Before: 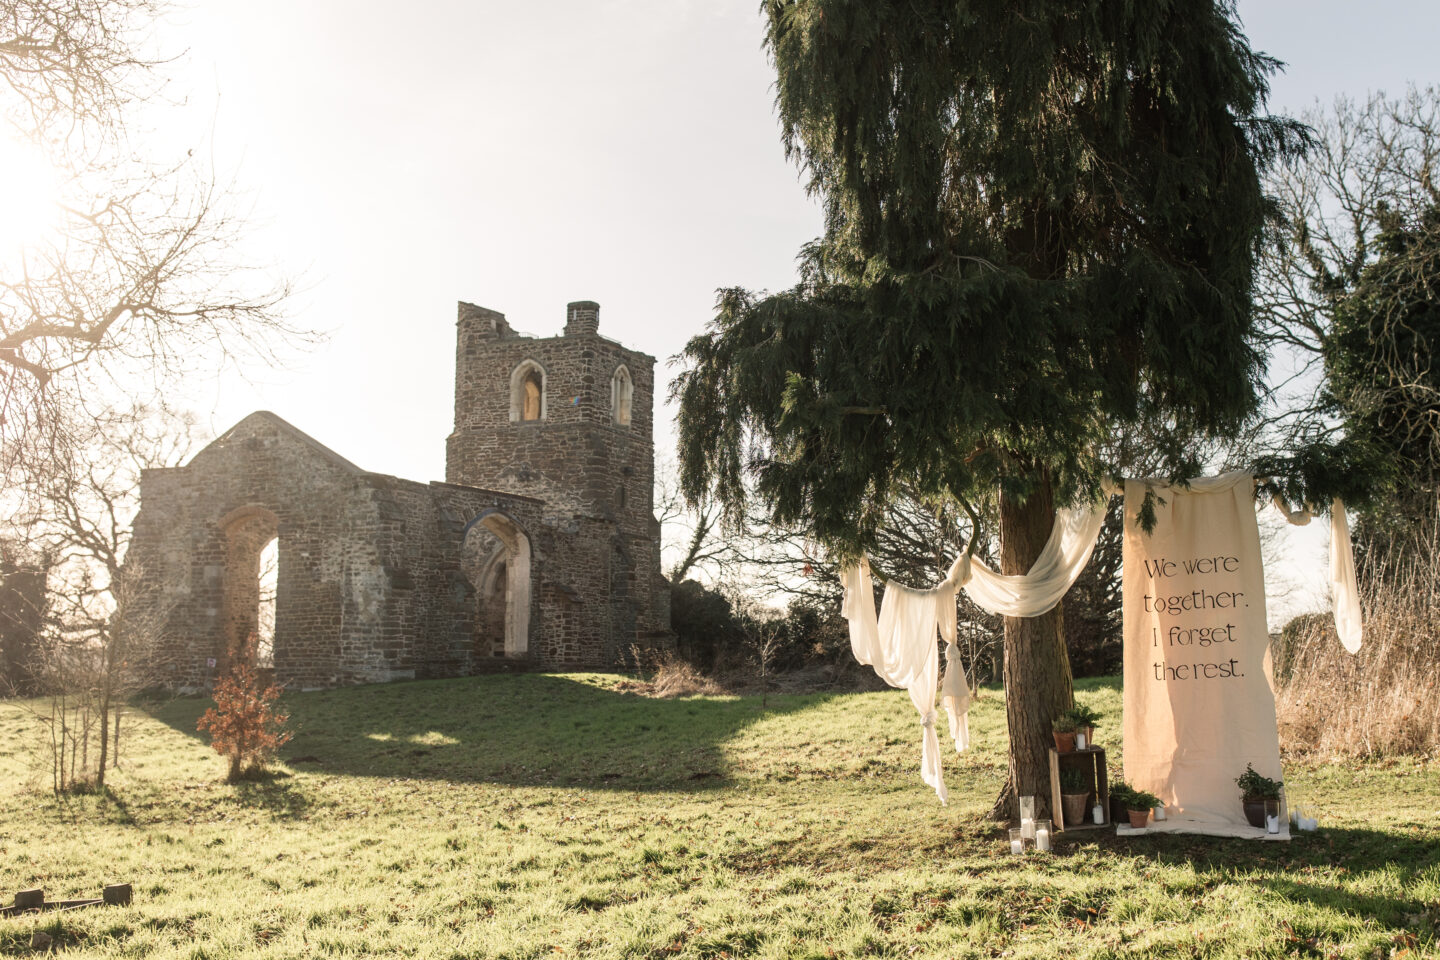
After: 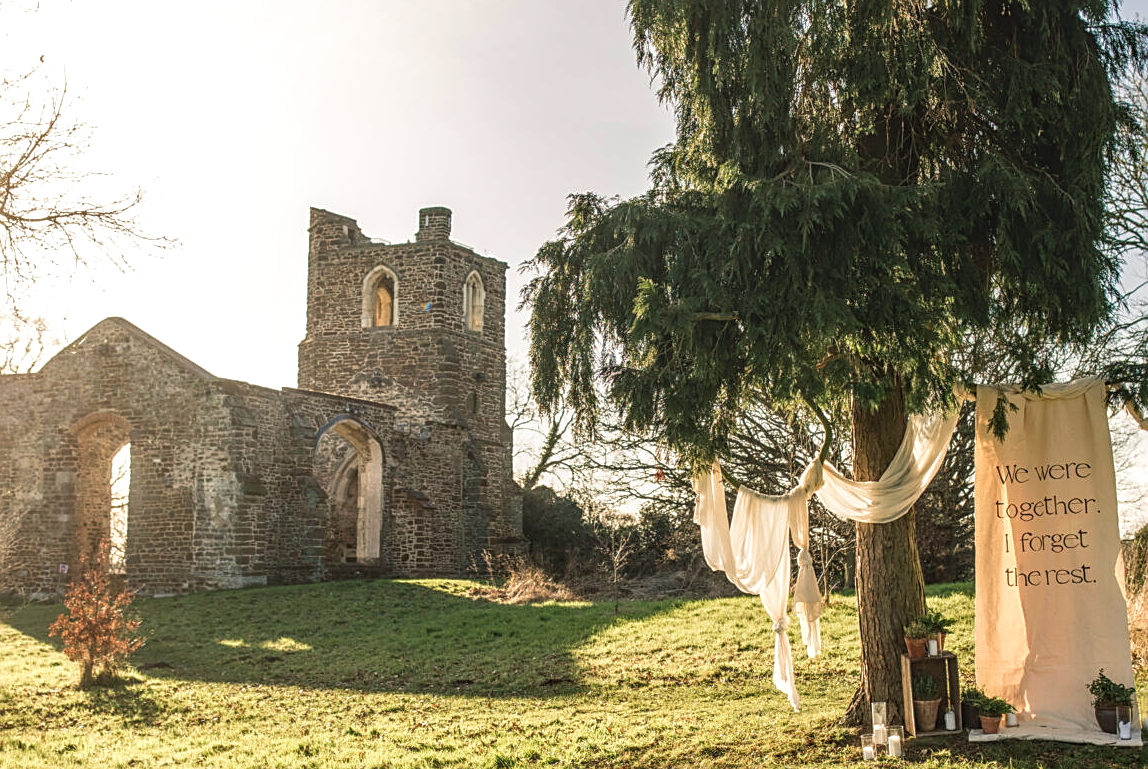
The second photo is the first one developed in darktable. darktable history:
crop and rotate: left 10.342%, top 9.828%, right 9.883%, bottom 9.972%
velvia: on, module defaults
exposure: exposure 0.167 EV, compensate exposure bias true, compensate highlight preservation false
color balance rgb: shadows lift › luminance -5.208%, shadows lift › chroma 1.054%, shadows lift › hue 218.75°, perceptual saturation grading › global saturation 19.391%
sharpen: on, module defaults
shadows and highlights: shadows 29.35, highlights -29.41, low approximation 0.01, soften with gaussian
local contrast: highlights 3%, shadows 3%, detail 133%
